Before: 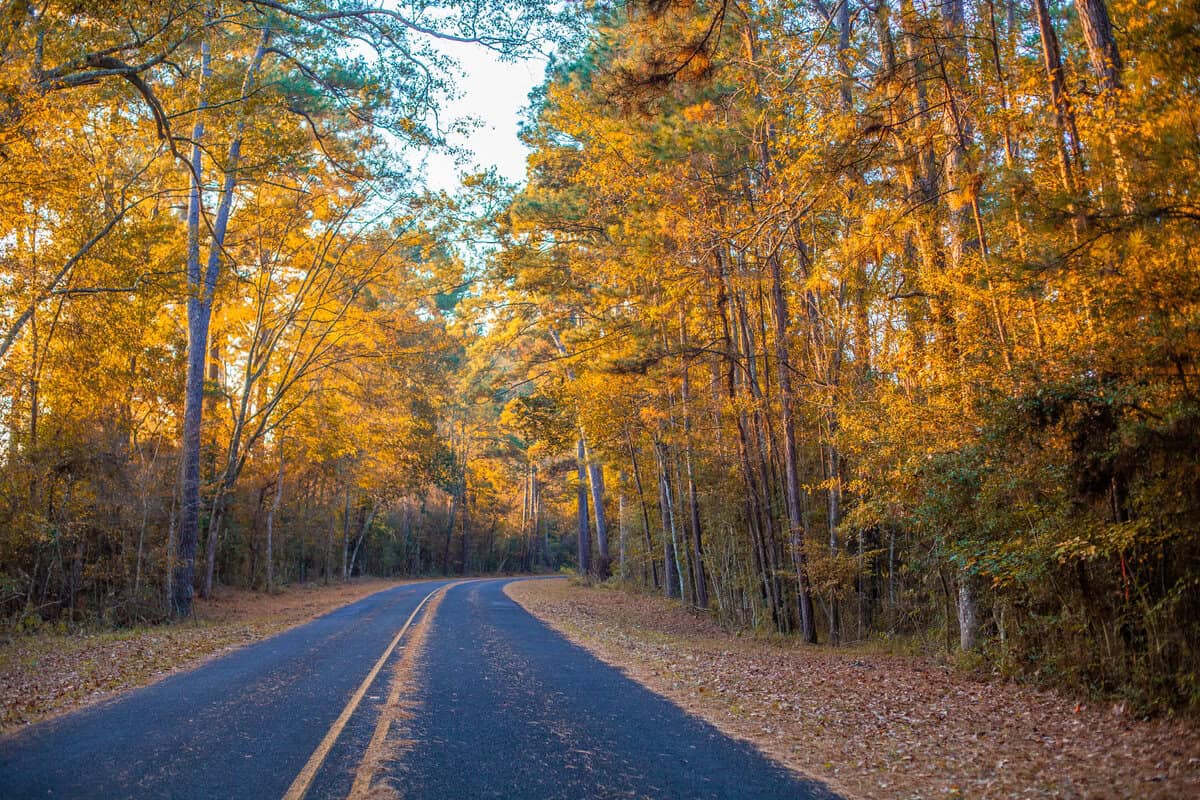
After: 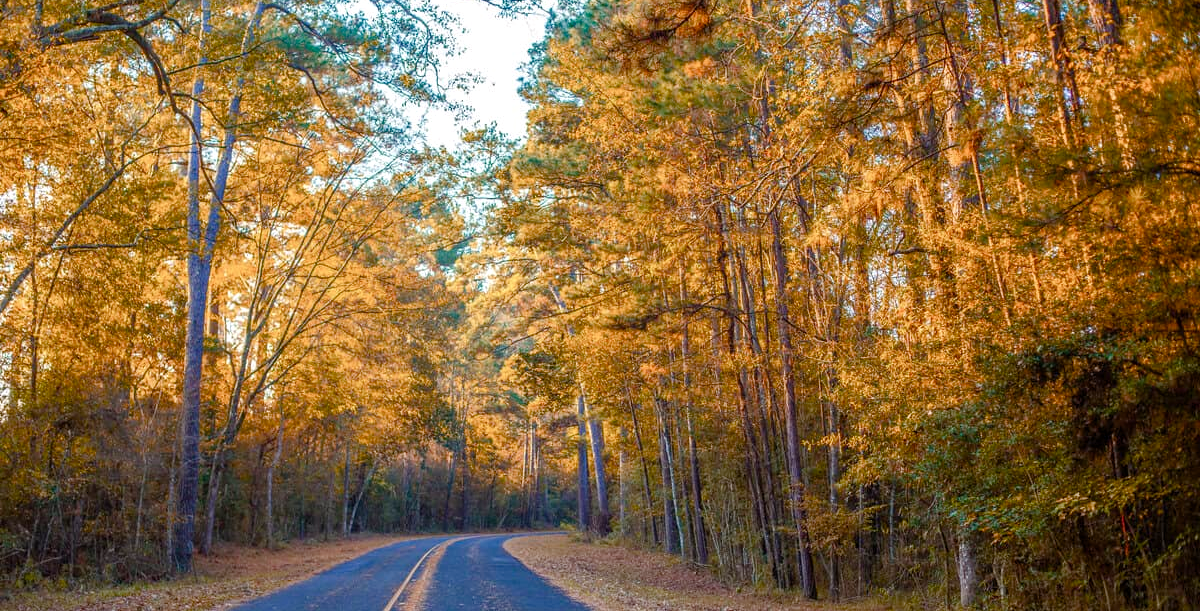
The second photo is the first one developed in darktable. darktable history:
color correction: highlights a* -0.146, highlights b* 0.098
crop: top 5.608%, bottom 17.926%
color balance rgb: power › hue 328.75°, highlights gain › chroma 0.216%, highlights gain › hue 331.97°, perceptual saturation grading › global saturation 20%, perceptual saturation grading › highlights -50.483%, perceptual saturation grading › shadows 30.461%, perceptual brilliance grading › global brilliance 2.924%
